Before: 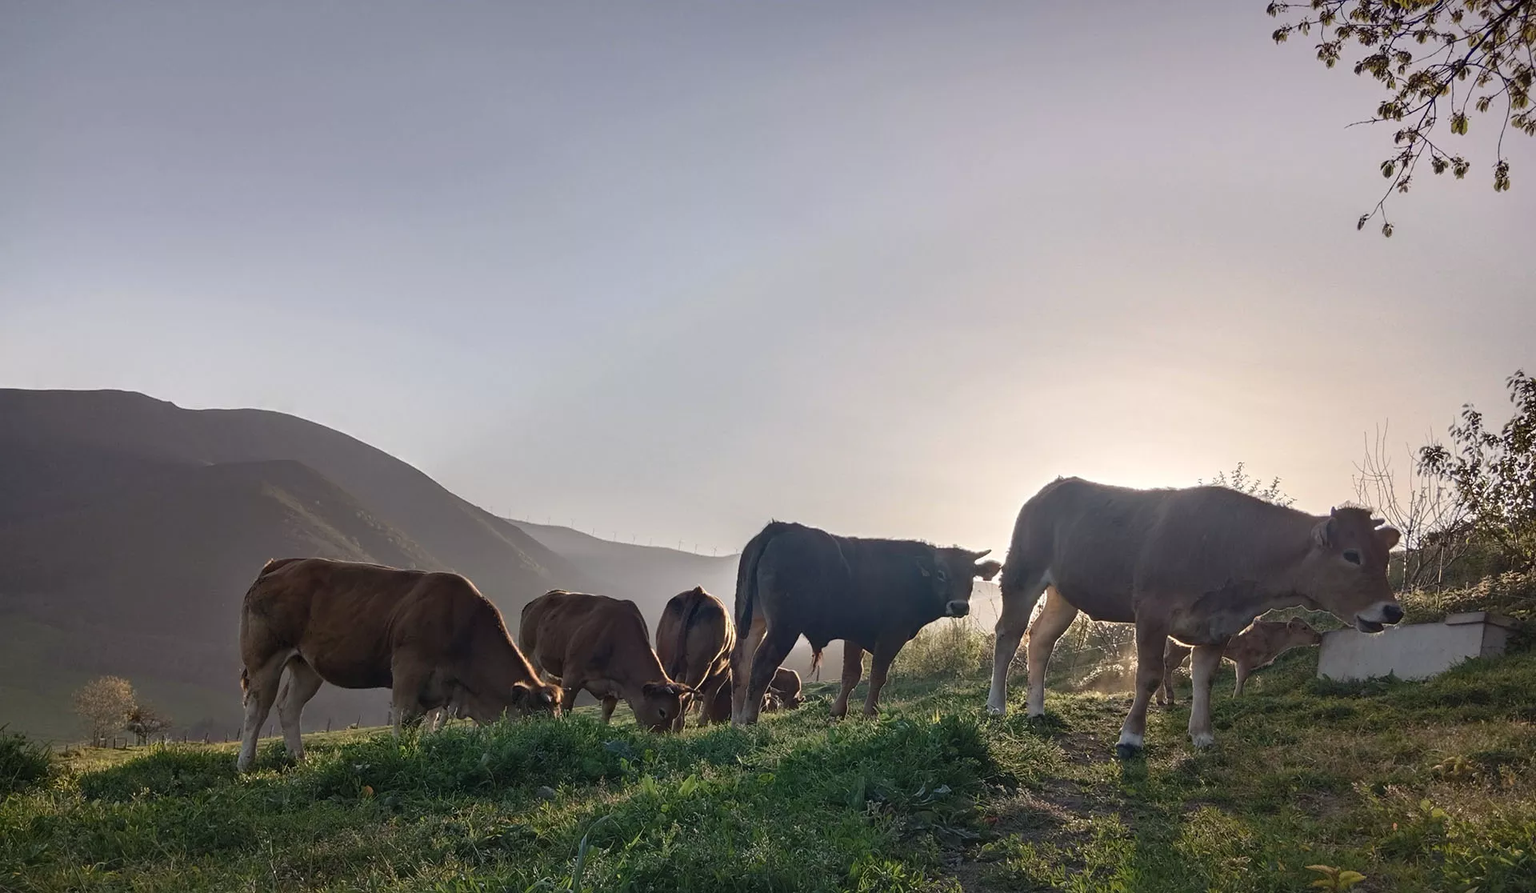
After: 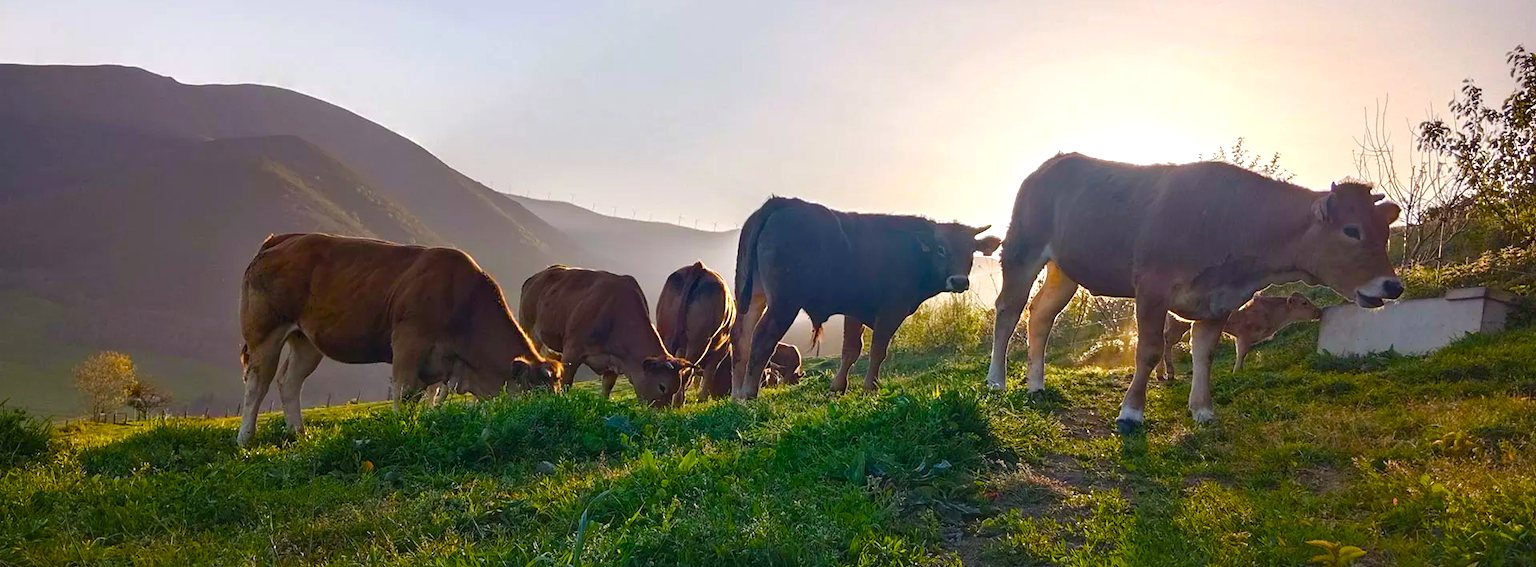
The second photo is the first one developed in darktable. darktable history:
crop and rotate: top 36.435%
color balance rgb: linear chroma grading › shadows 10%, linear chroma grading › highlights 10%, linear chroma grading › global chroma 15%, linear chroma grading › mid-tones 15%, perceptual saturation grading › global saturation 40%, perceptual saturation grading › highlights -25%, perceptual saturation grading › mid-tones 35%, perceptual saturation grading › shadows 35%, perceptual brilliance grading › global brilliance 11.29%, global vibrance 11.29%
